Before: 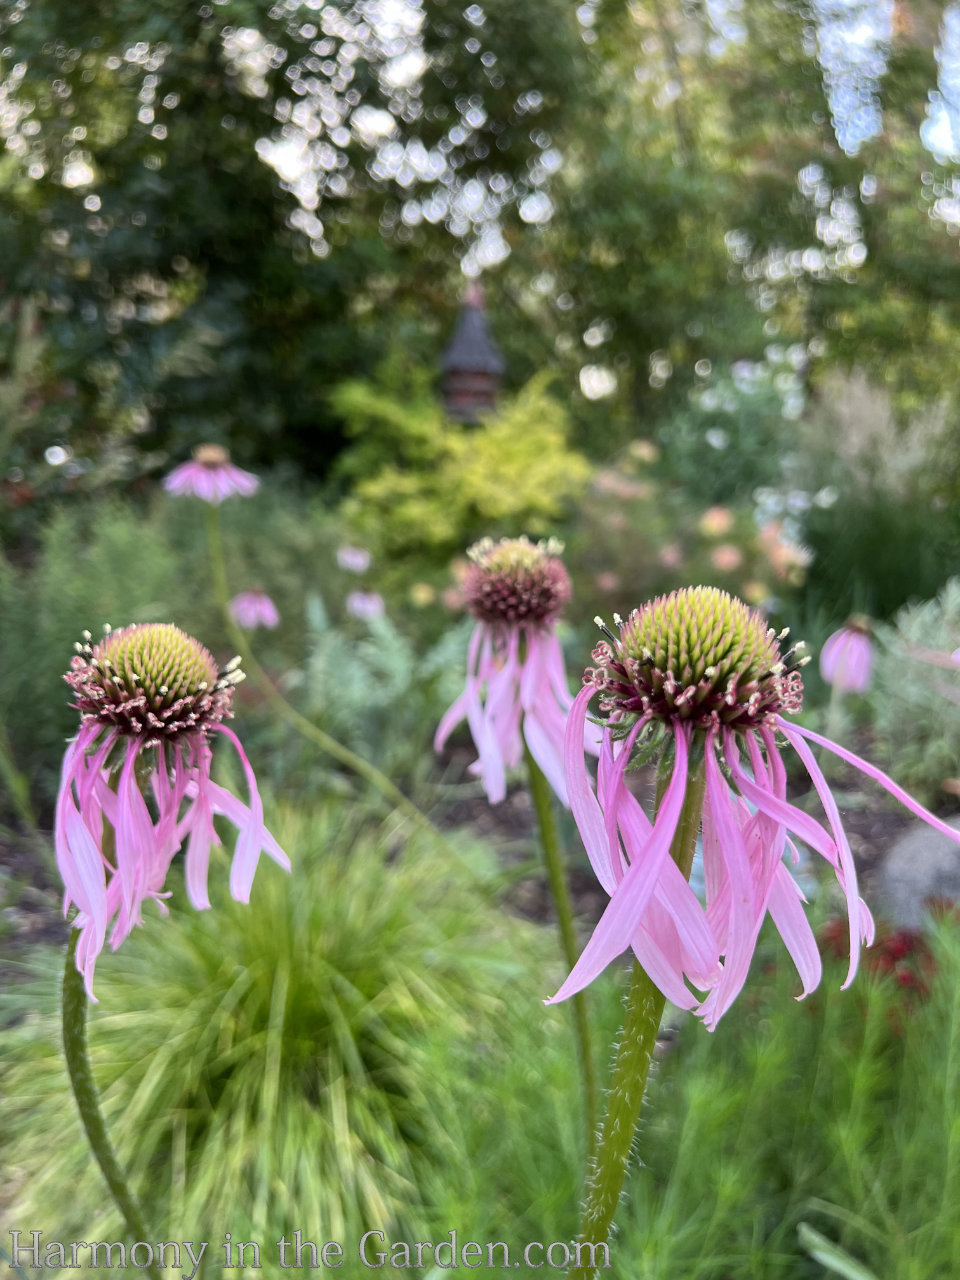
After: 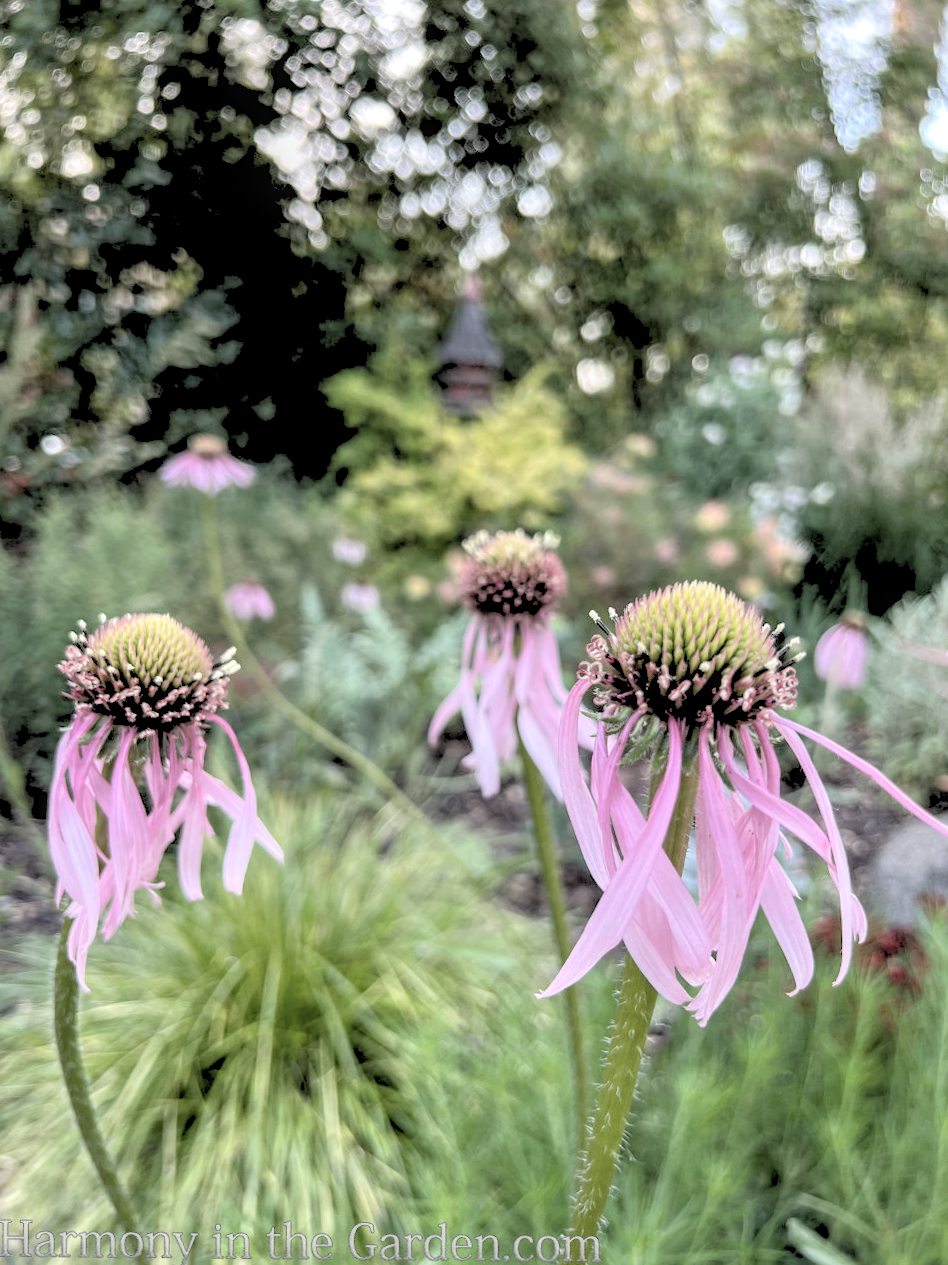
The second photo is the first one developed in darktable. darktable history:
rgb levels: levels [[0.027, 0.429, 0.996], [0, 0.5, 1], [0, 0.5, 1]]
local contrast: on, module defaults
color correction: saturation 0.57
crop and rotate: angle -0.5°
